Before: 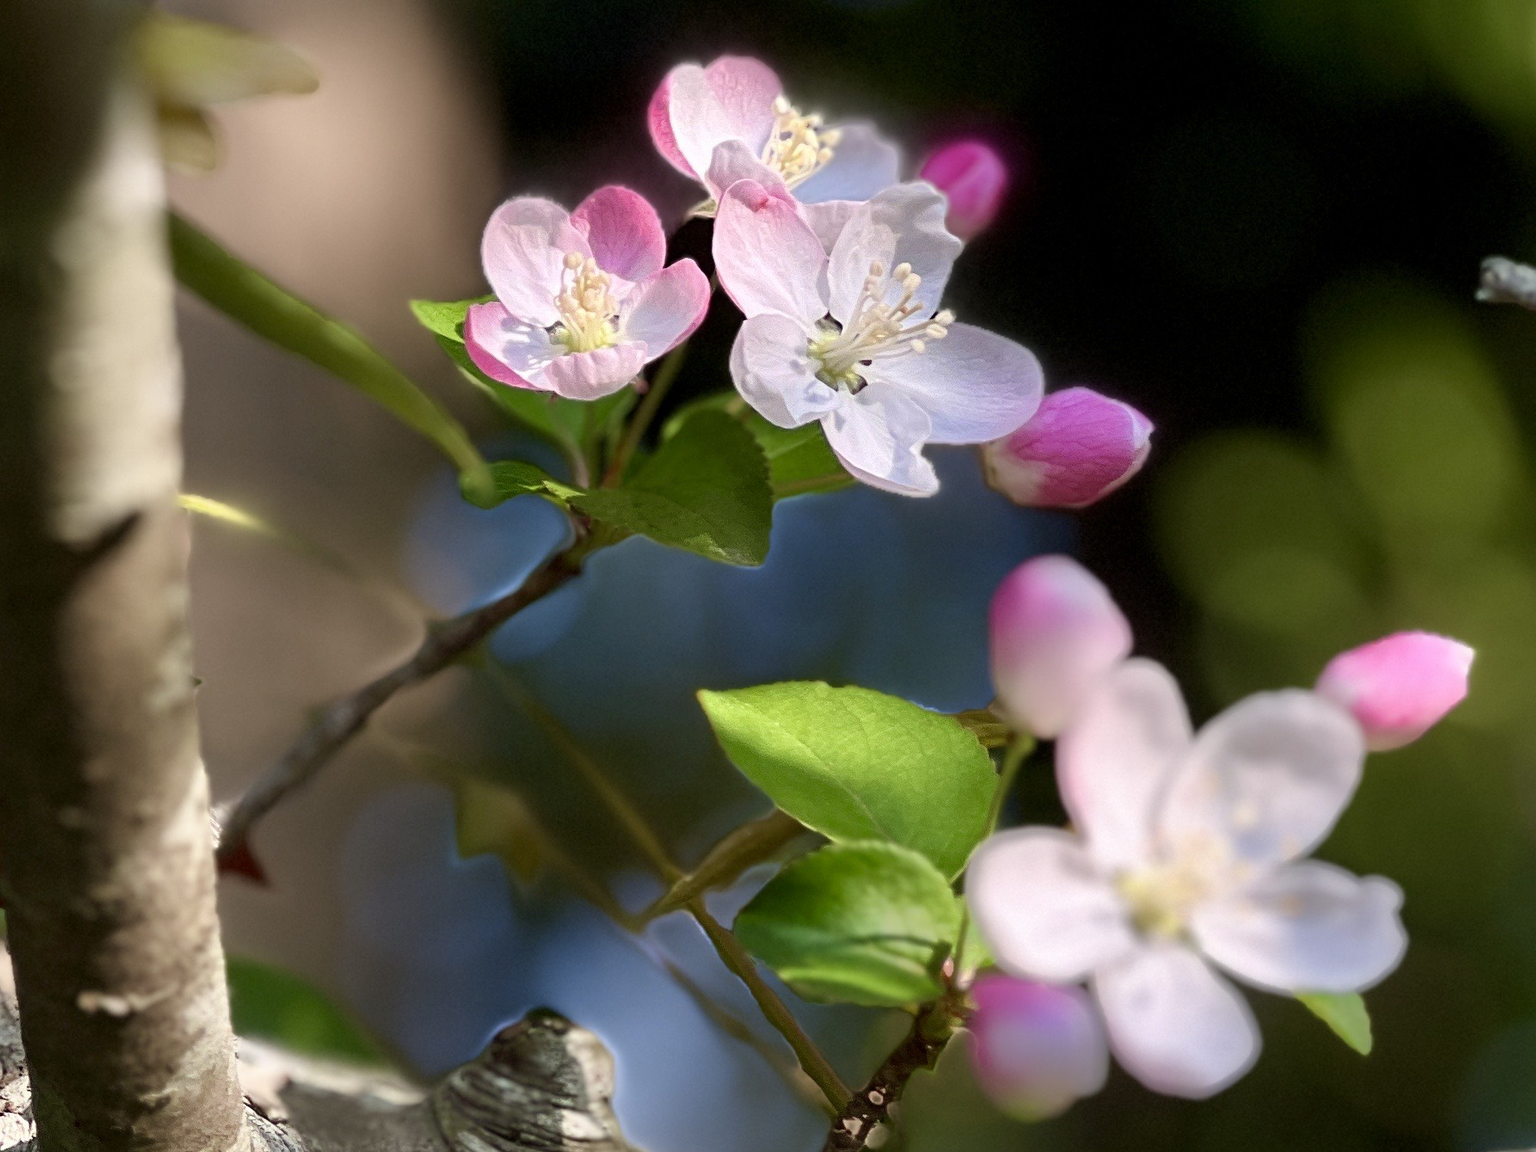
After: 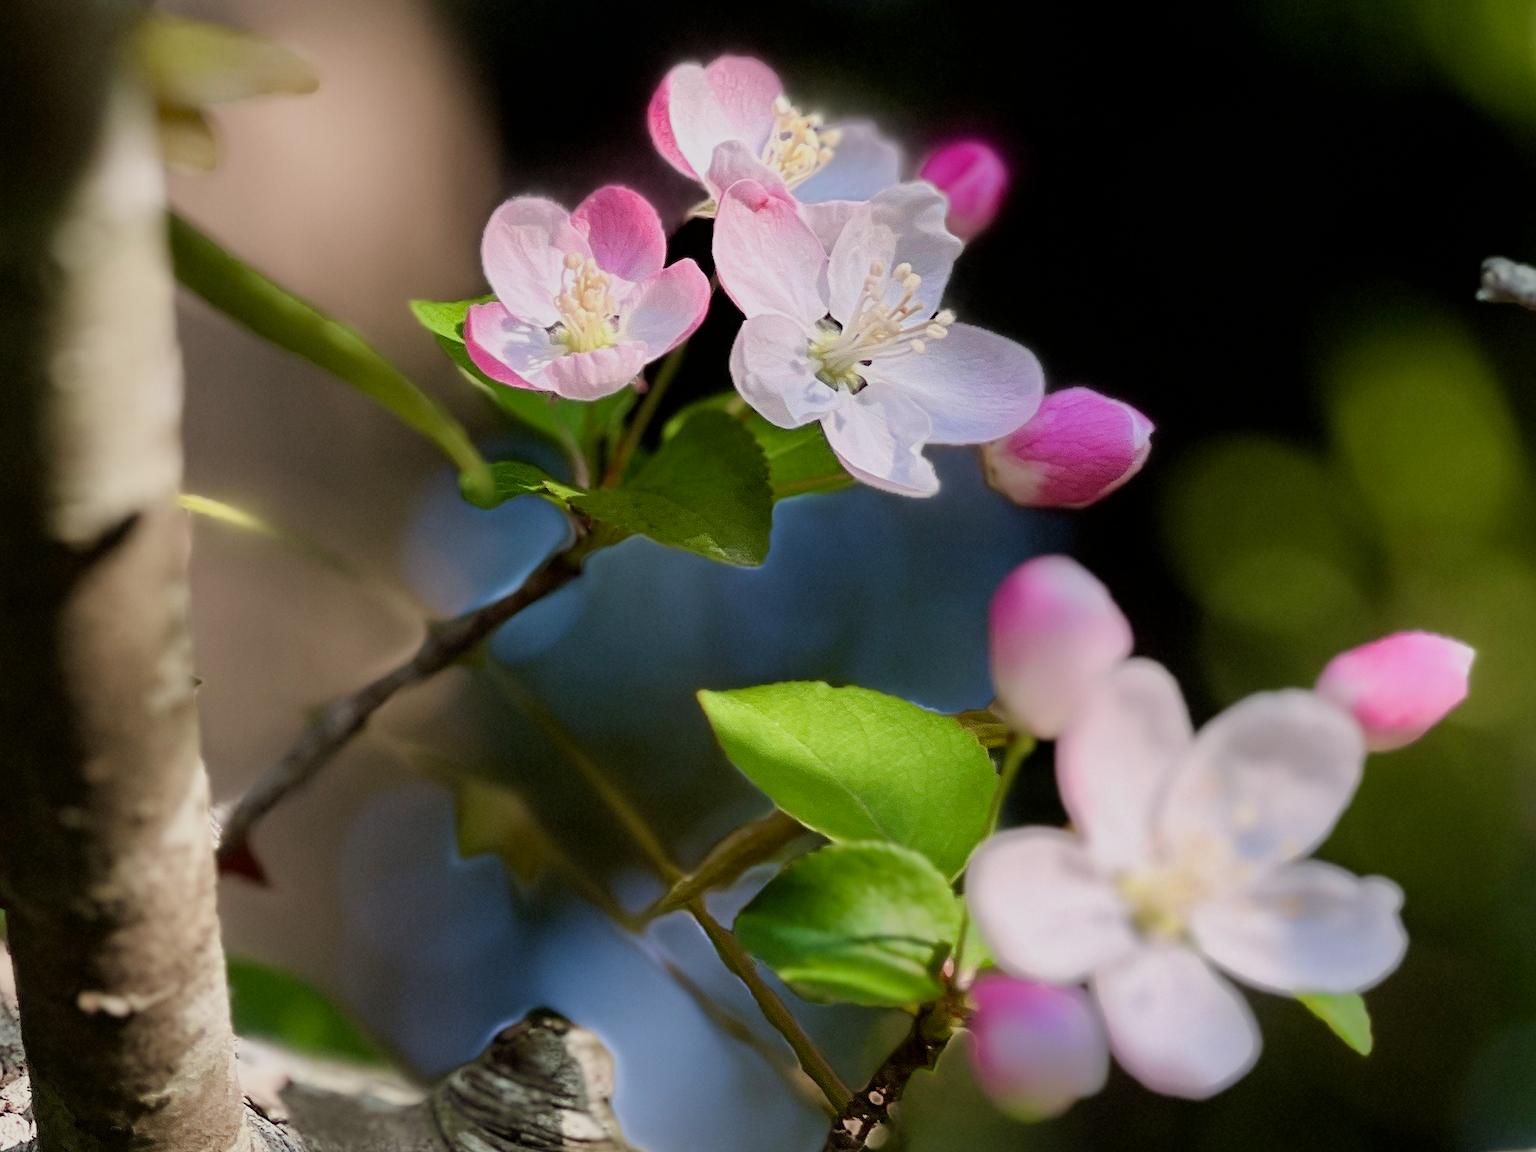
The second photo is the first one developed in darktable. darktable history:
filmic rgb: black relative exposure -7.99 EV, white relative exposure 3.84 EV, threshold 5.97 EV, hardness 4.31, enable highlight reconstruction true
